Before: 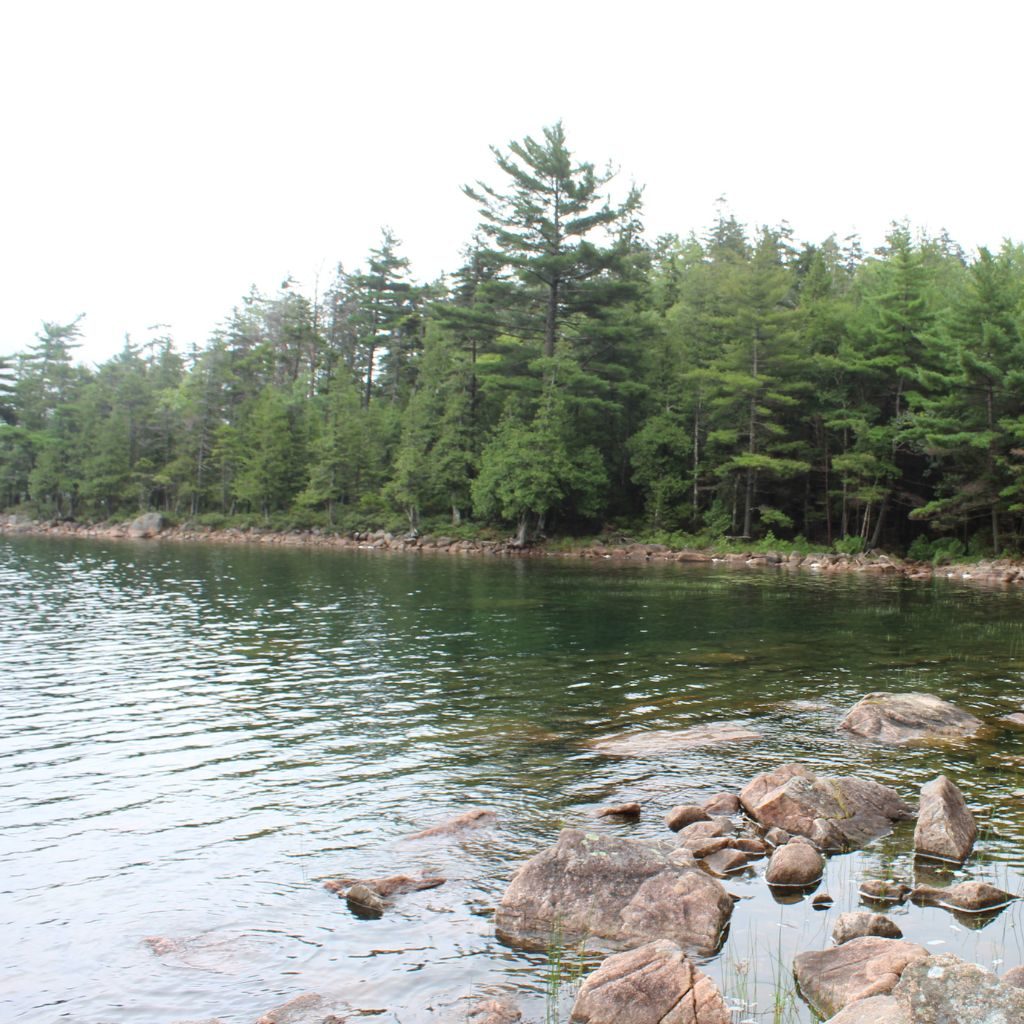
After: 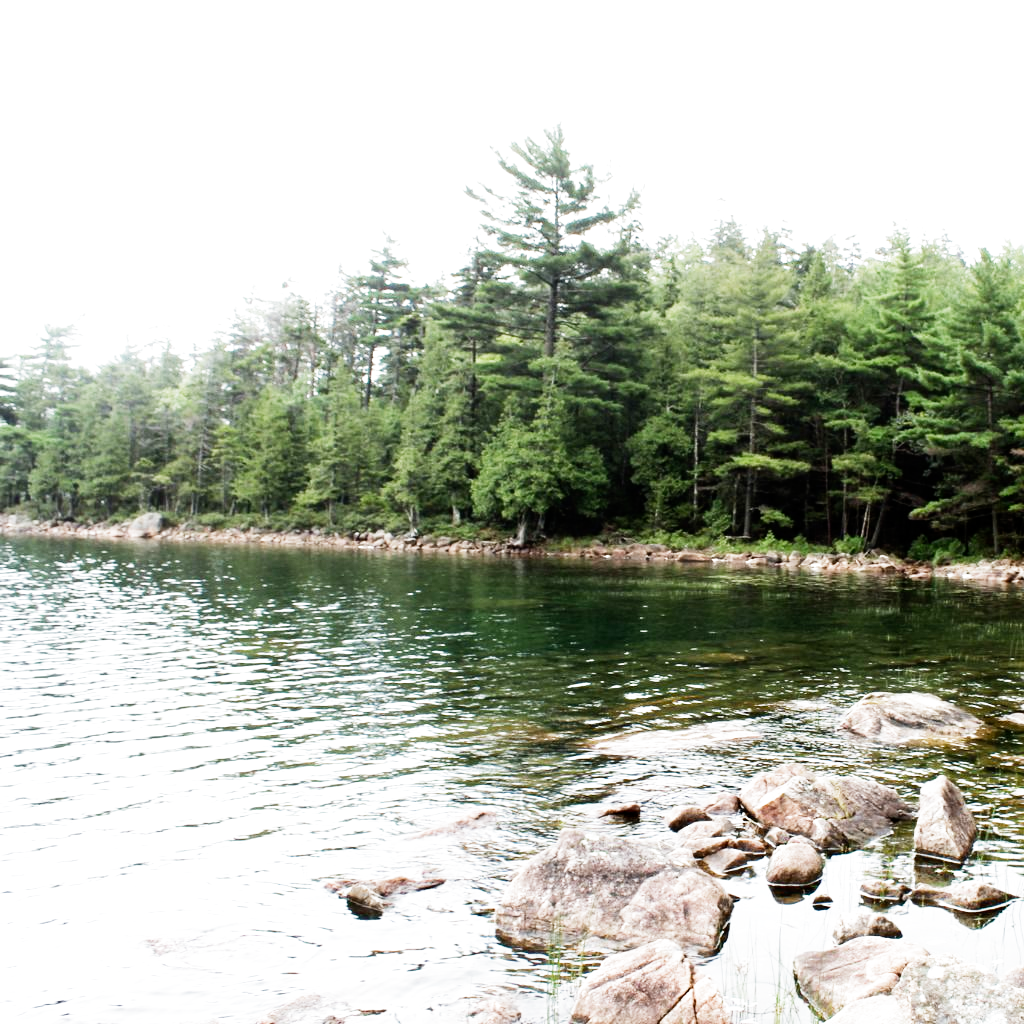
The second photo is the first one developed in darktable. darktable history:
tone equalizer: -8 EV -0.75 EV, -7 EV -0.7 EV, -6 EV -0.6 EV, -5 EV -0.4 EV, -3 EV 0.4 EV, -2 EV 0.6 EV, -1 EV 0.7 EV, +0 EV 0.75 EV, edges refinement/feathering 500, mask exposure compensation -1.57 EV, preserve details no
filmic rgb: middle gray luminance 12.74%, black relative exposure -10.13 EV, white relative exposure 3.47 EV, threshold 6 EV, target black luminance 0%, hardness 5.74, latitude 44.69%, contrast 1.221, highlights saturation mix 5%, shadows ↔ highlights balance 26.78%, add noise in highlights 0, preserve chrominance no, color science v3 (2019), use custom middle-gray values true, iterations of high-quality reconstruction 0, contrast in highlights soft, enable highlight reconstruction true
